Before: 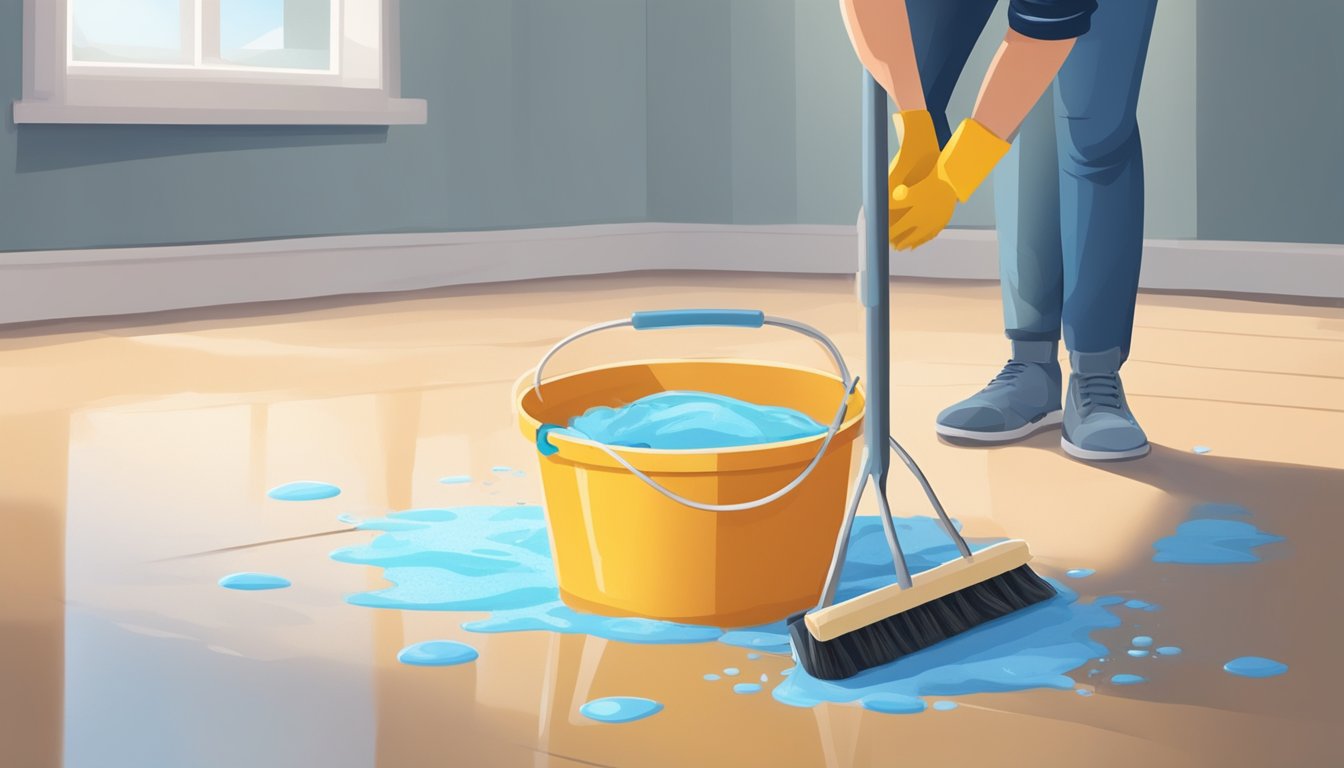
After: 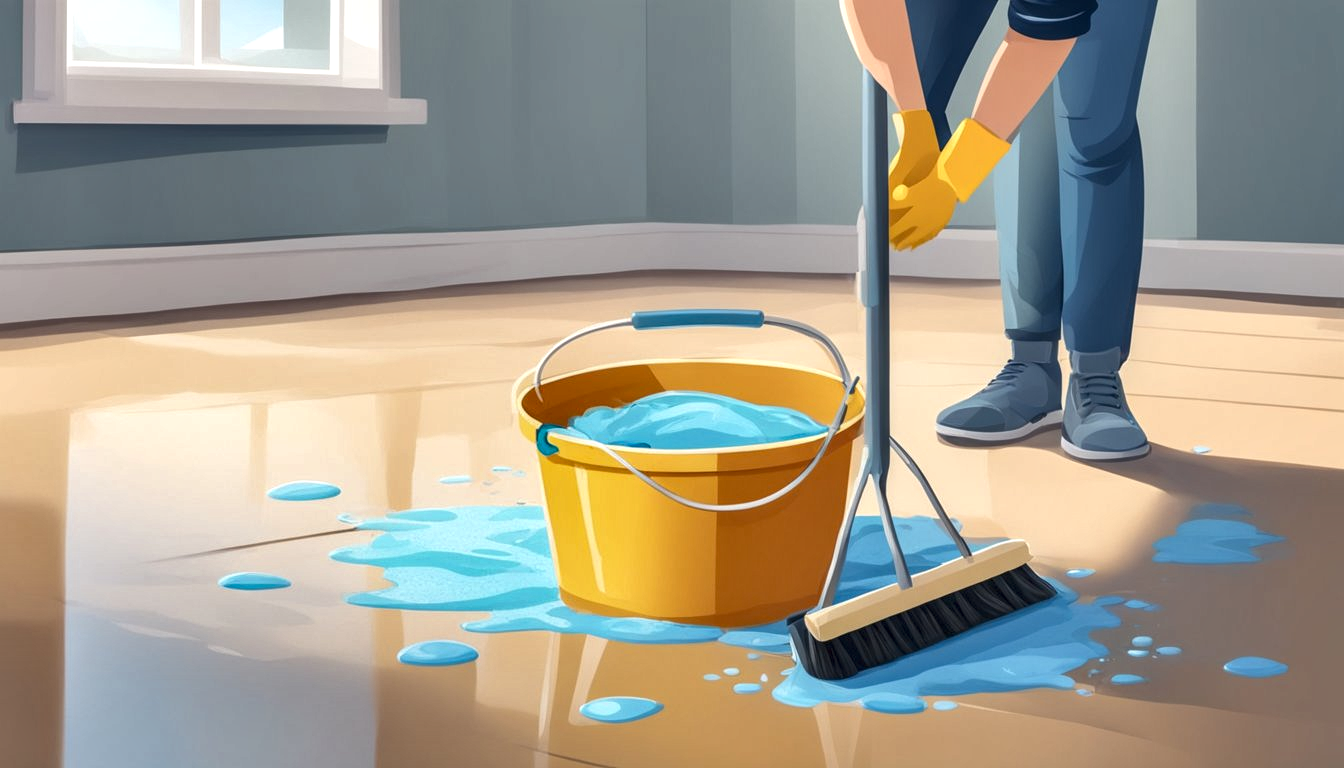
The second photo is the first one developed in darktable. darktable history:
shadows and highlights: soften with gaussian
local contrast: detail 150%
